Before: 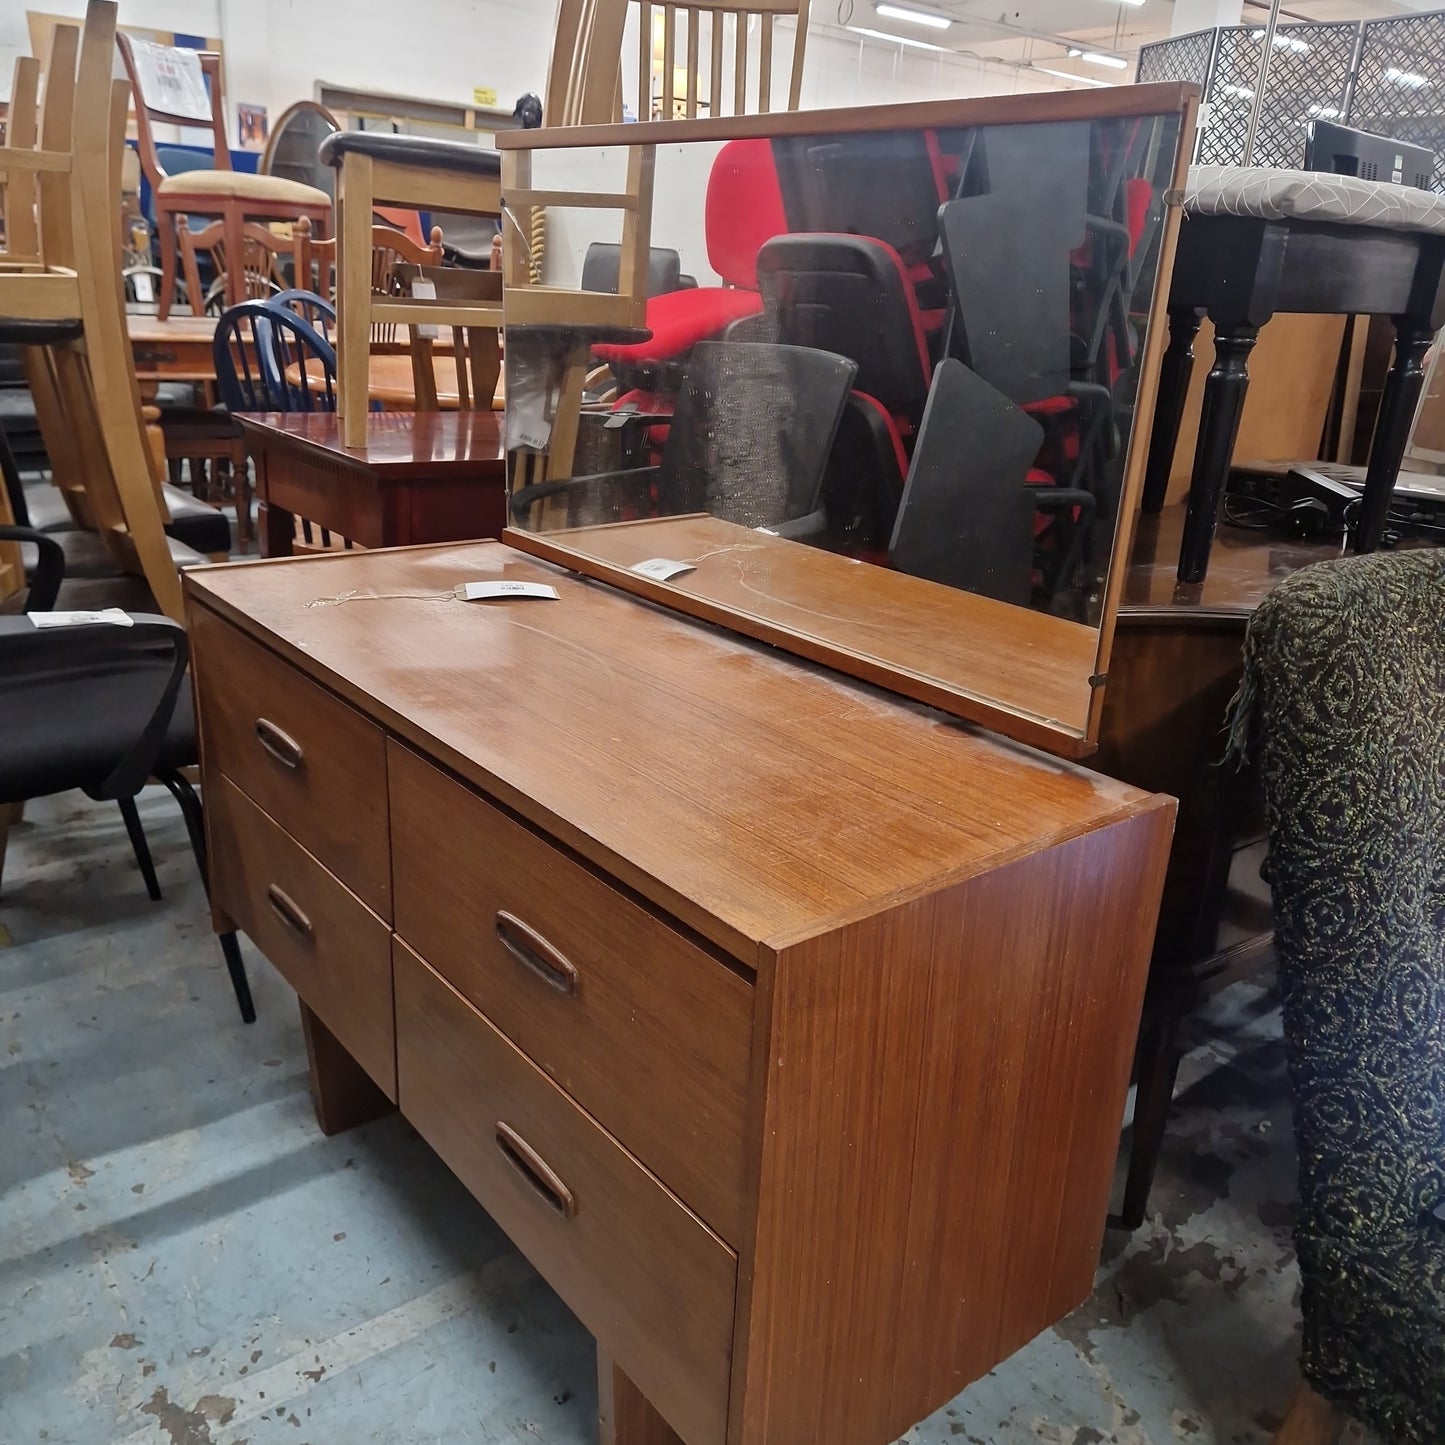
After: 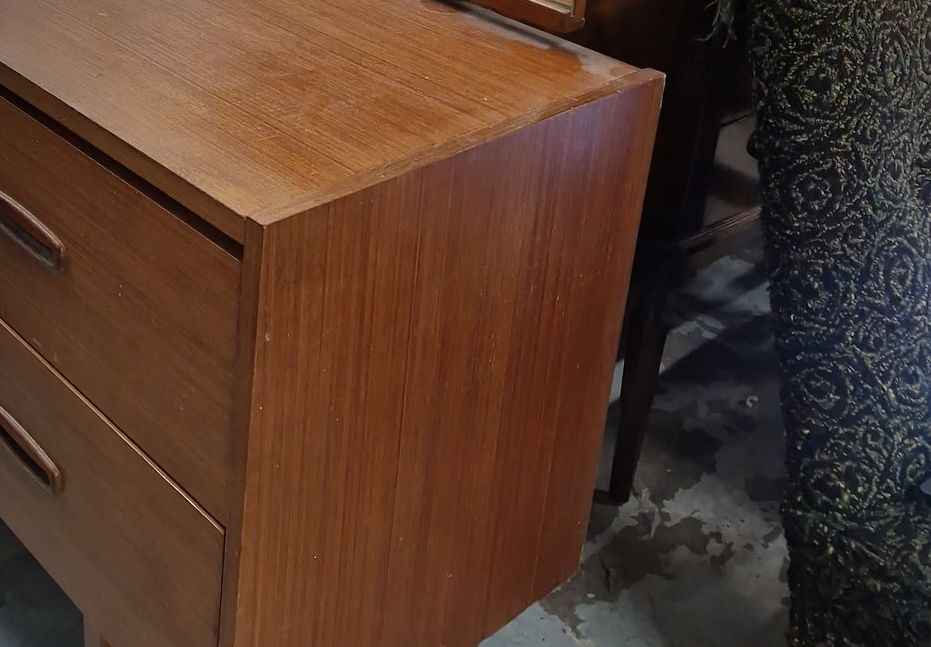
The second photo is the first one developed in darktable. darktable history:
crop and rotate: left 35.509%, top 50.238%, bottom 4.934%
graduated density: on, module defaults
vignetting: saturation 0, unbound false
